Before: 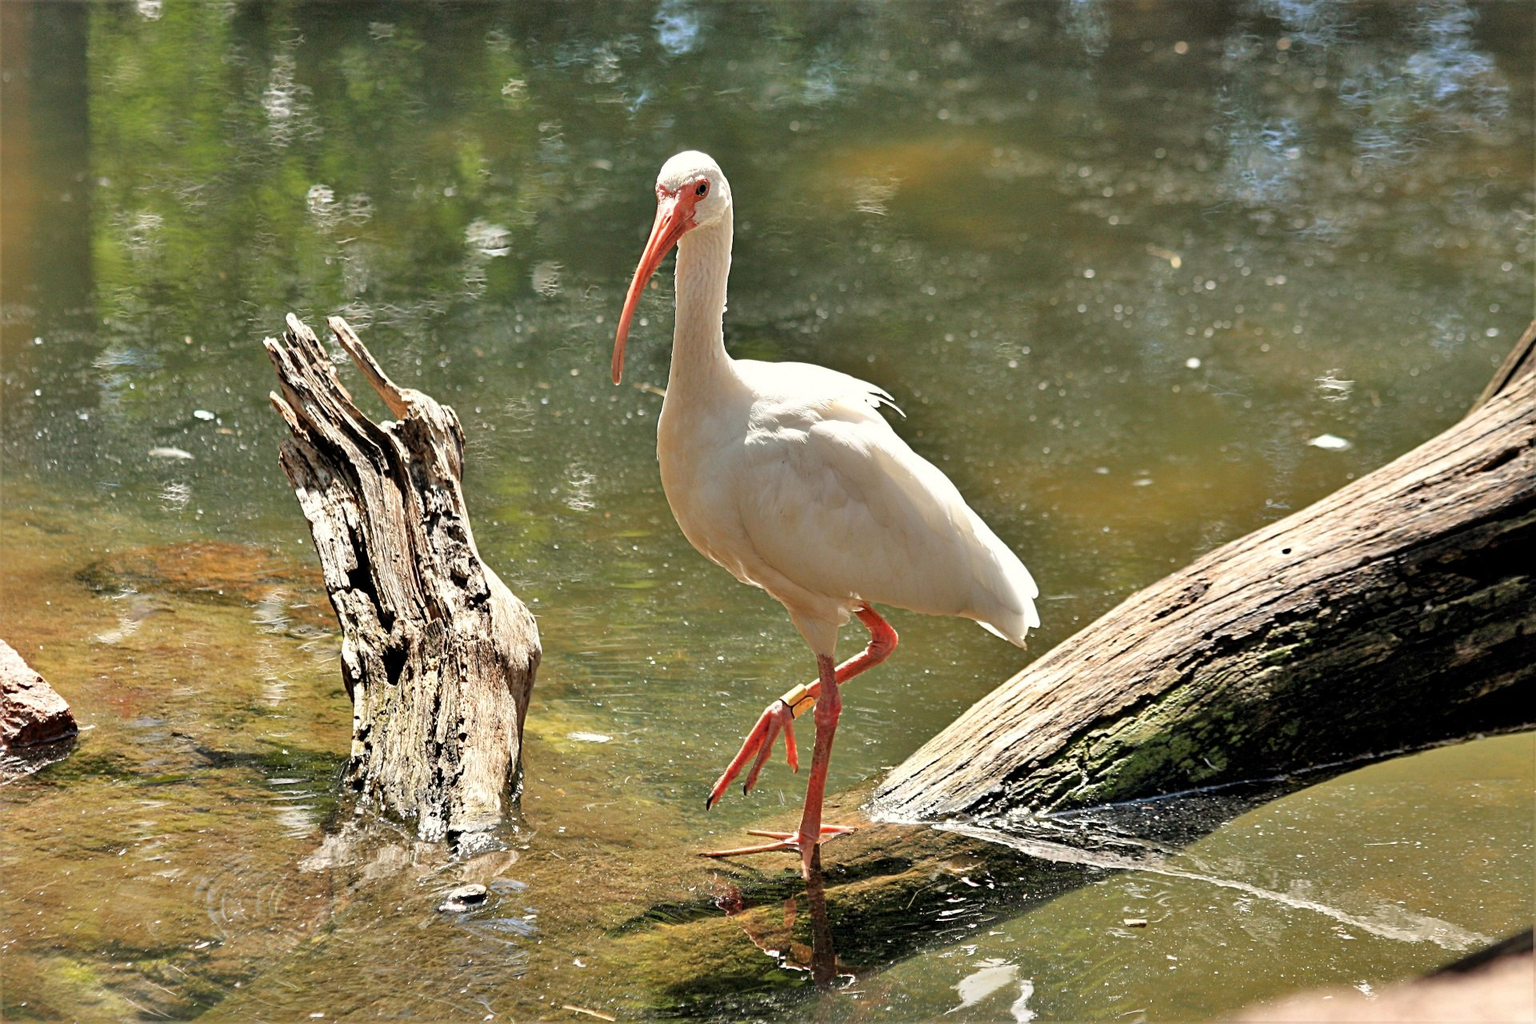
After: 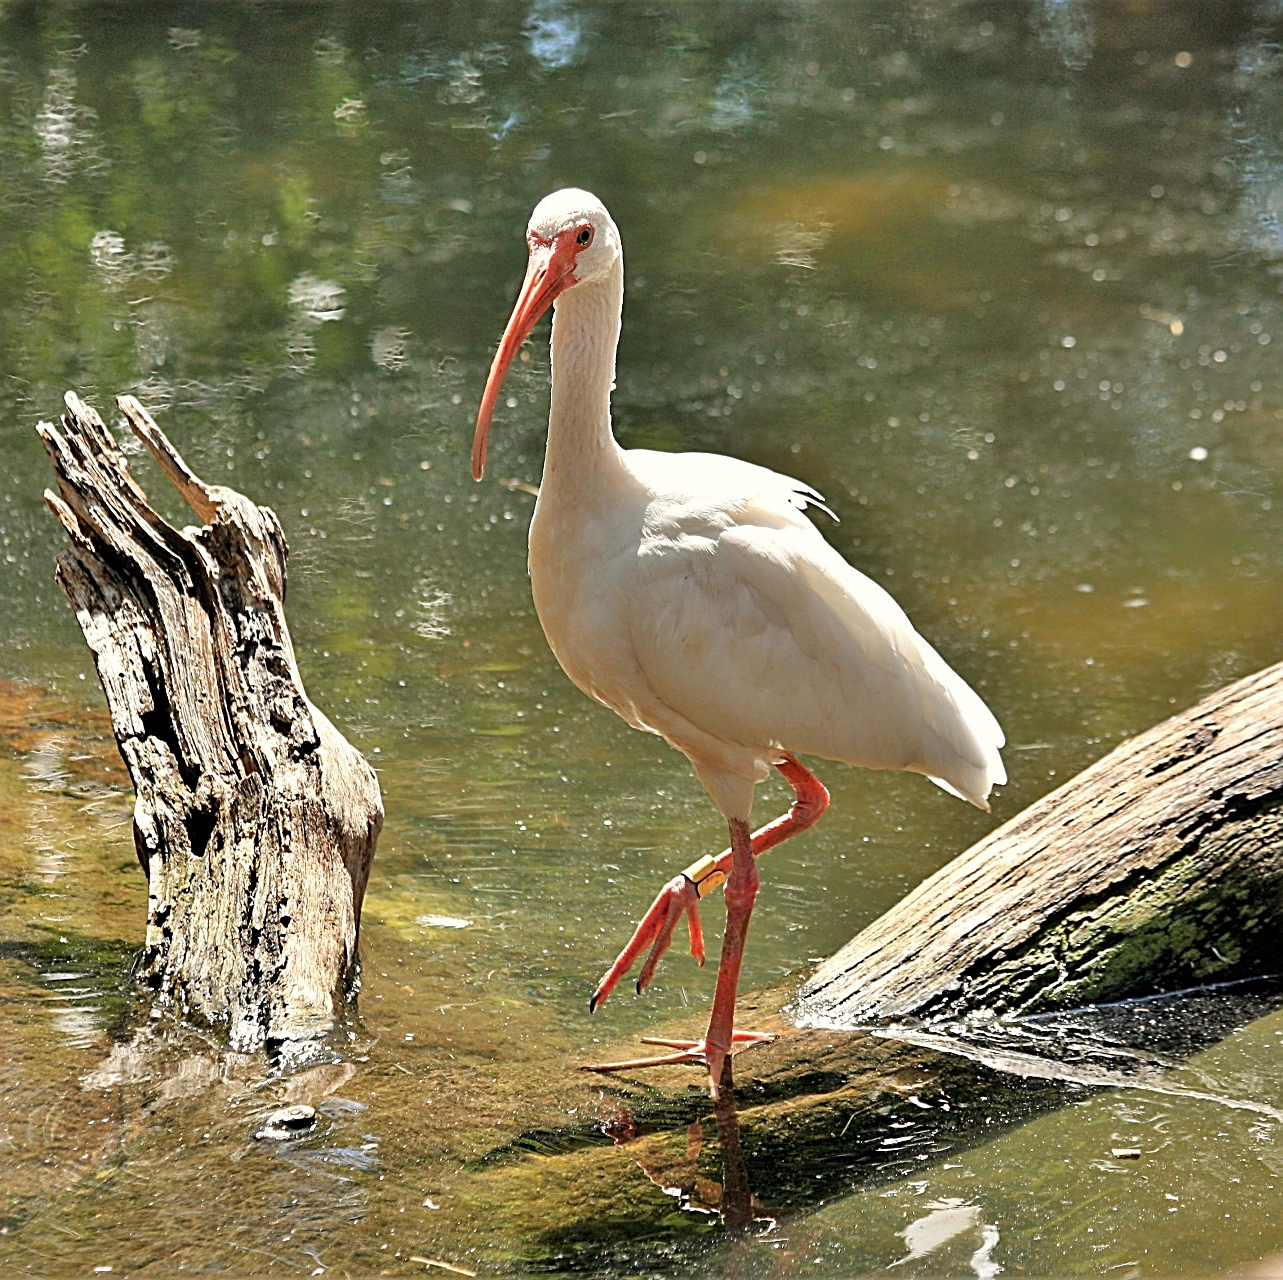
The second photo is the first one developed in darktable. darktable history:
base curve: preserve colors none
crop and rotate: left 15.297%, right 17.852%
sharpen: amount 0.497
